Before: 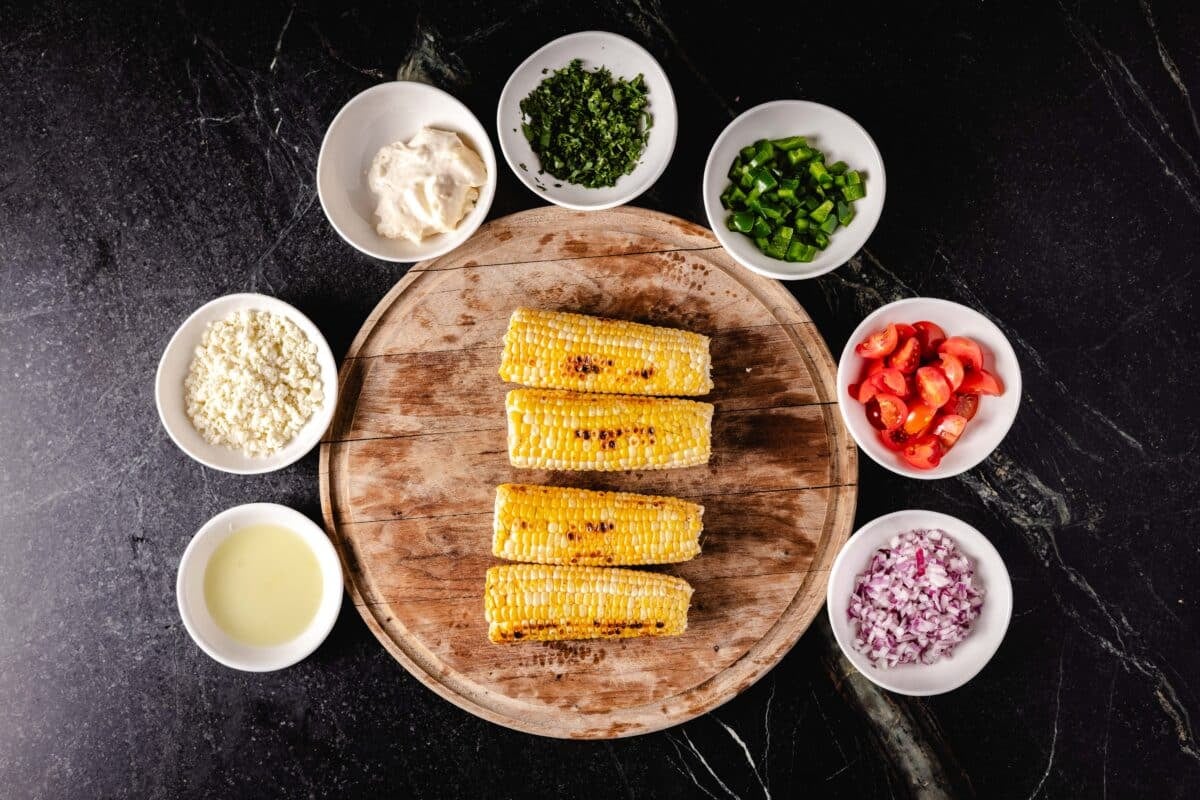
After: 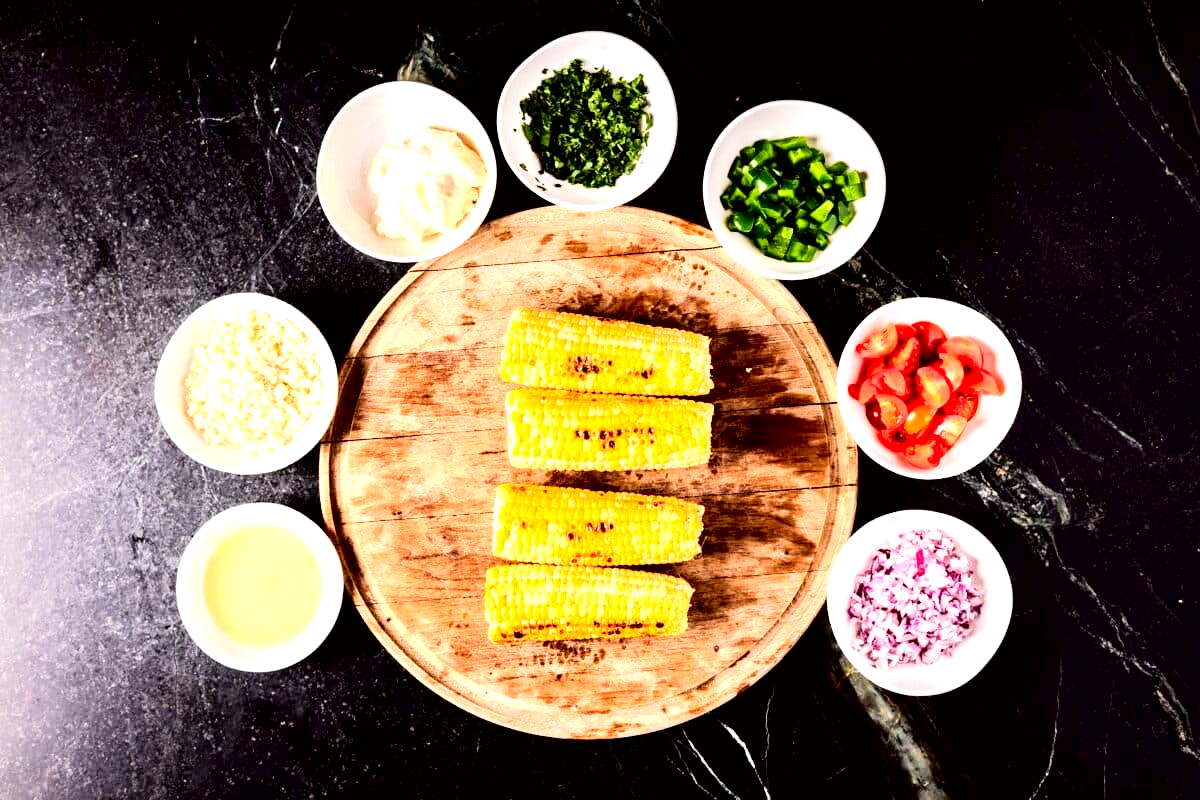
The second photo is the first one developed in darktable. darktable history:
tone equalizer: -8 EV -0.417 EV, -7 EV -0.389 EV, -6 EV -0.333 EV, -5 EV -0.222 EV, -3 EV 0.222 EV, -2 EV 0.333 EV, -1 EV 0.389 EV, +0 EV 0.417 EV, edges refinement/feathering 500, mask exposure compensation -1.57 EV, preserve details no
exposure: black level correction 0.008, exposure 0.979 EV, compensate highlight preservation false
tone curve: curves: ch0 [(0, 0) (0.128, 0.068) (0.292, 0.274) (0.46, 0.482) (0.653, 0.717) (0.819, 0.869) (0.998, 0.969)]; ch1 [(0, 0) (0.384, 0.365) (0.463, 0.45) (0.486, 0.486) (0.503, 0.504) (0.517, 0.517) (0.549, 0.572) (0.583, 0.615) (0.672, 0.699) (0.774, 0.817) (1, 1)]; ch2 [(0, 0) (0.374, 0.344) (0.446, 0.443) (0.494, 0.5) (0.527, 0.529) (0.565, 0.591) (0.644, 0.682) (1, 1)], color space Lab, independent channels, preserve colors none
